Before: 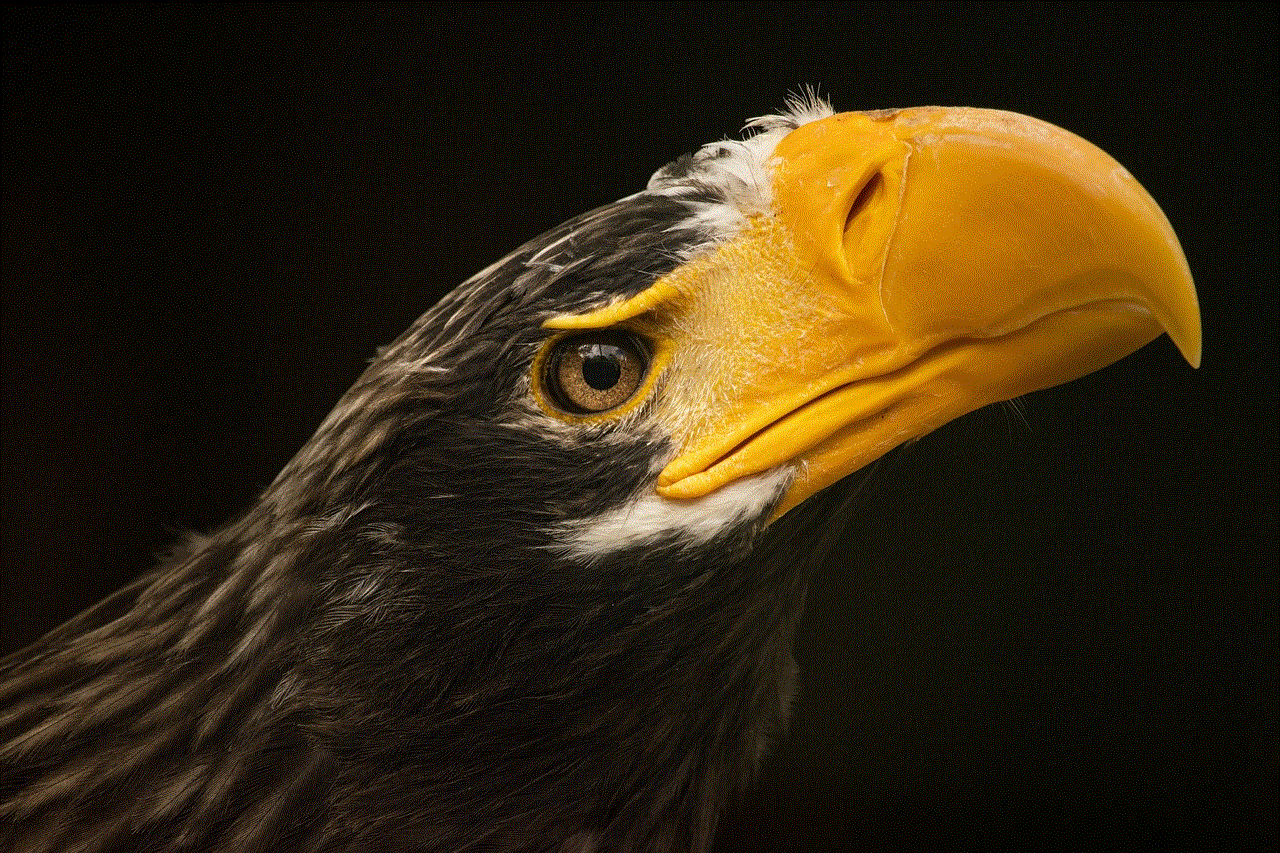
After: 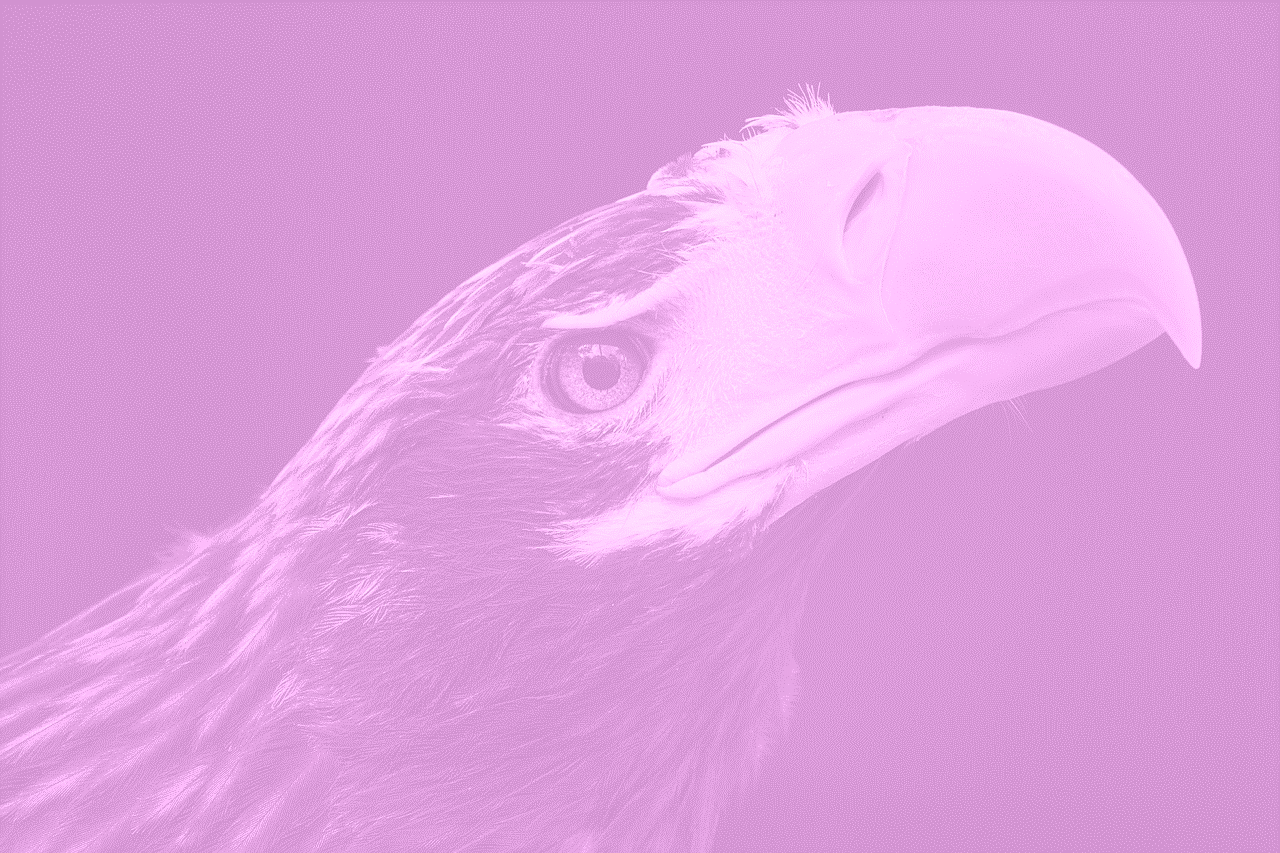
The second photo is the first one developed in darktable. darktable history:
shadows and highlights: shadows 40, highlights -54, highlights color adjustment 46%, low approximation 0.01, soften with gaussian
colorize: hue 331.2°, saturation 75%, source mix 30.28%, lightness 70.52%, version 1
sharpen: radius 1.864, amount 0.398, threshold 1.271
color balance rgb: shadows lift › hue 87.51°, highlights gain › chroma 1.62%, highlights gain › hue 55.1°, global offset › chroma 0.06%, global offset › hue 253.66°, linear chroma grading › global chroma 0.5%
